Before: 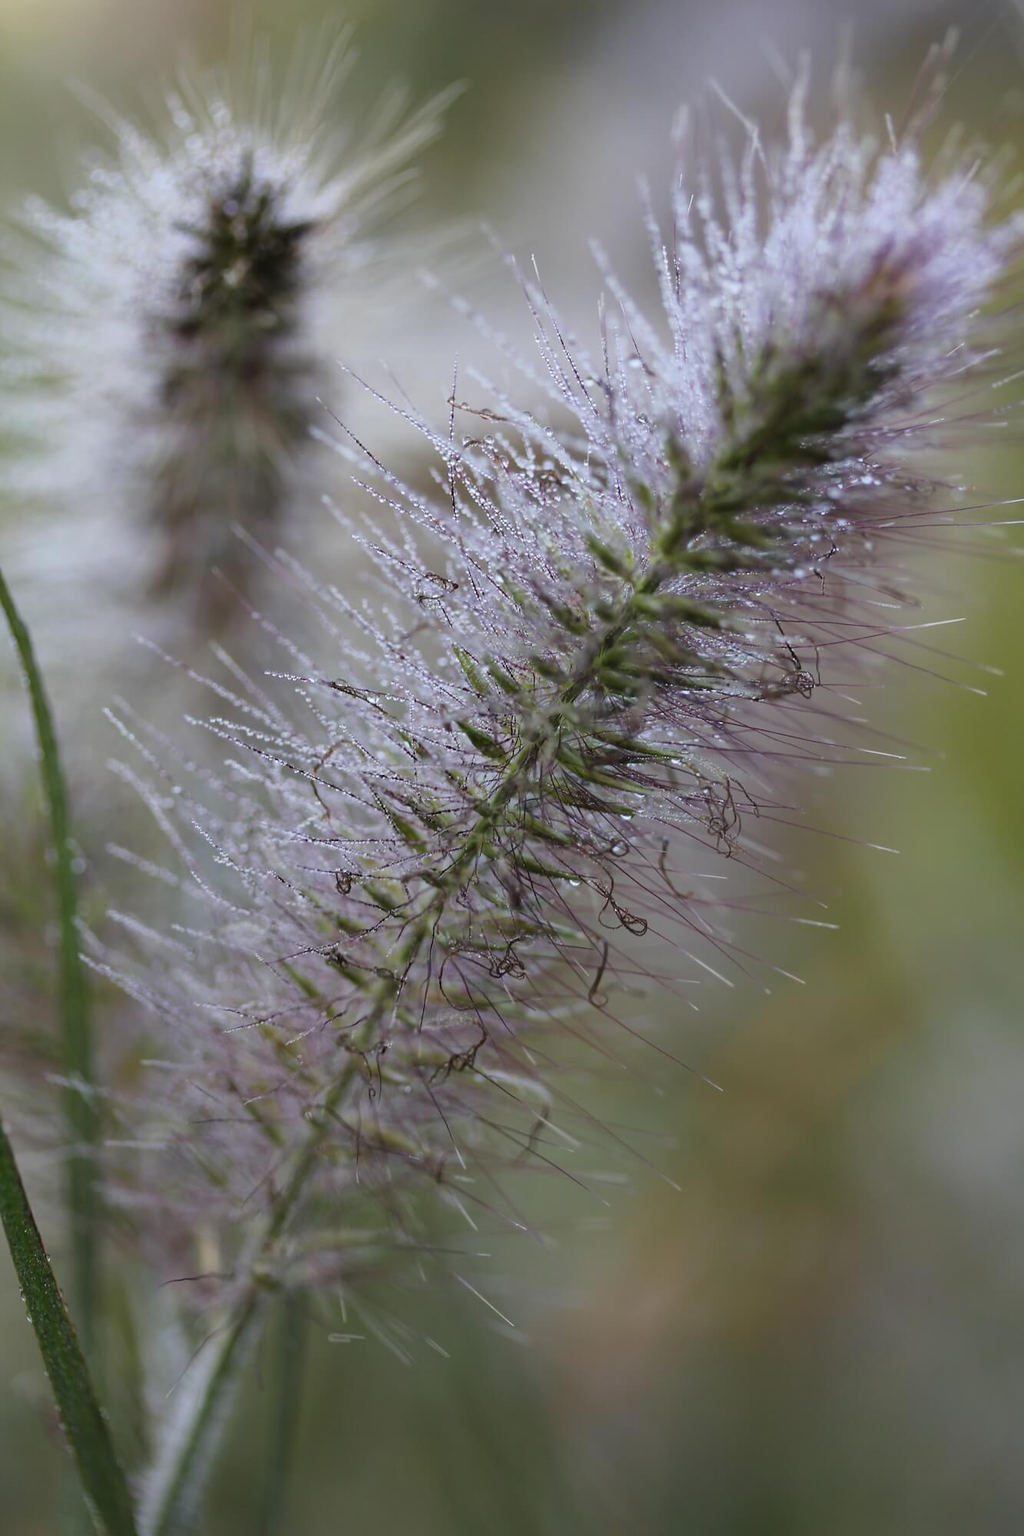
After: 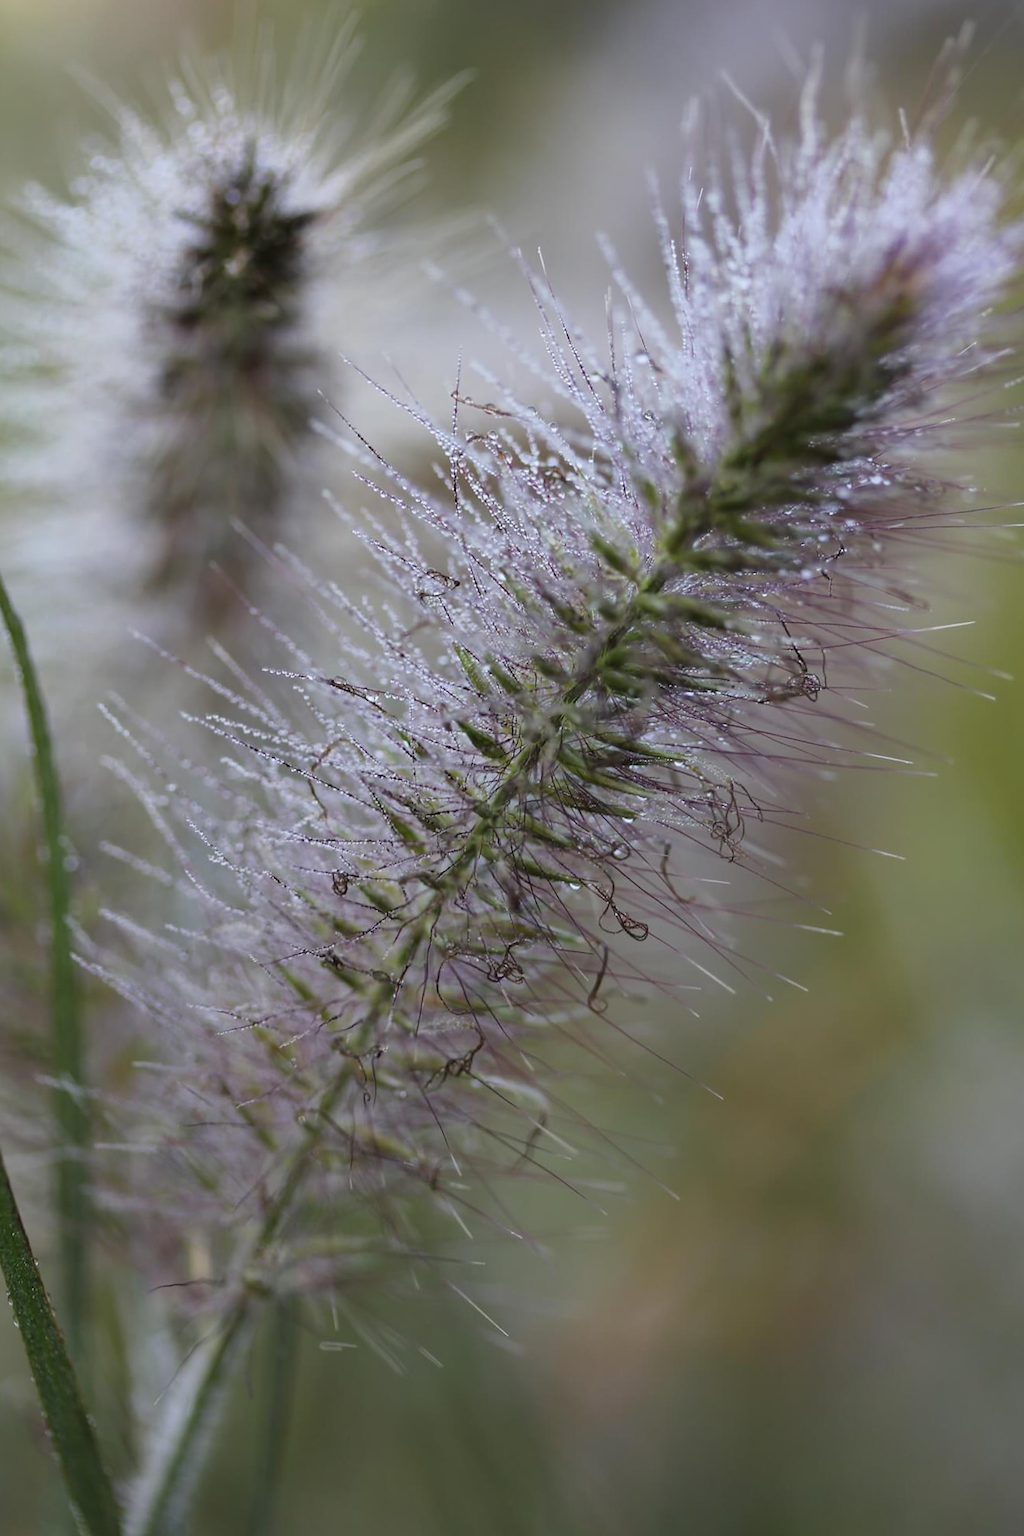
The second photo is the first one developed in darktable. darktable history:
crop and rotate: angle -0.609°
